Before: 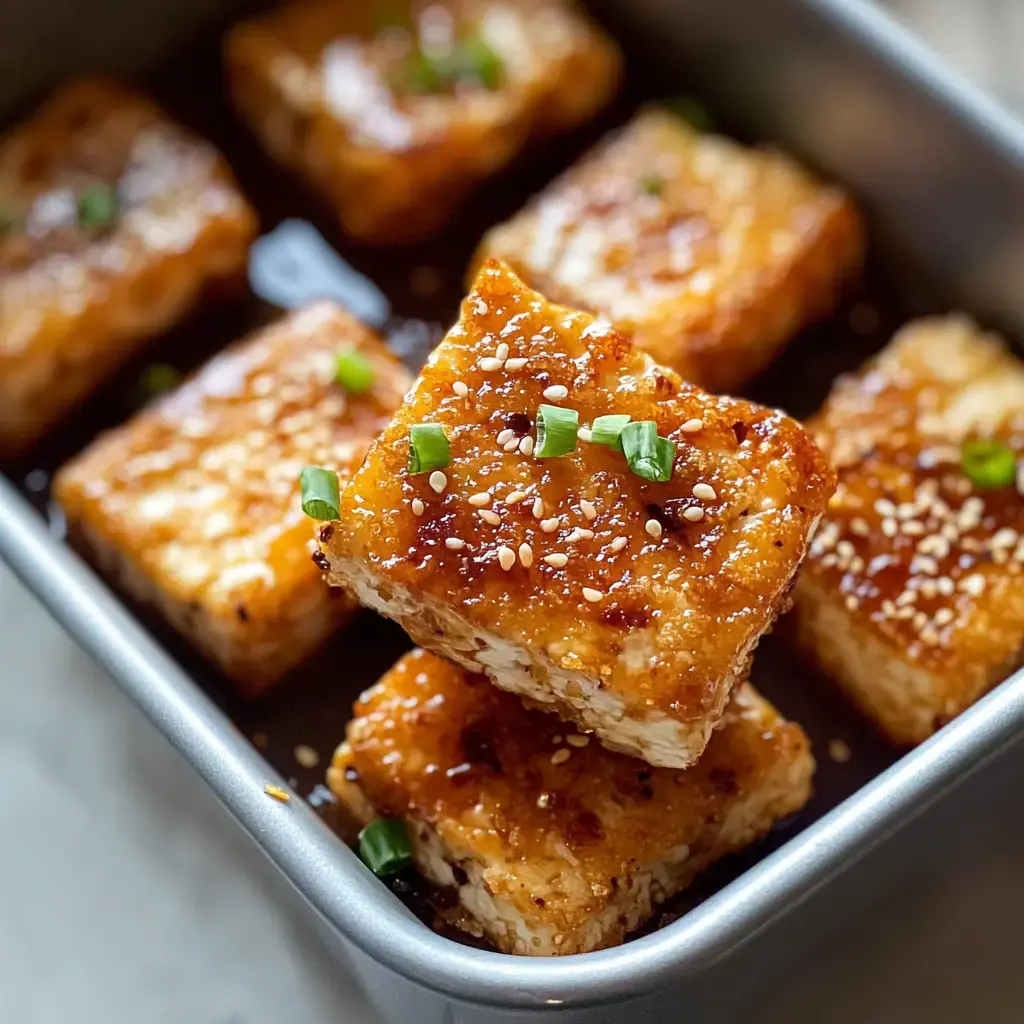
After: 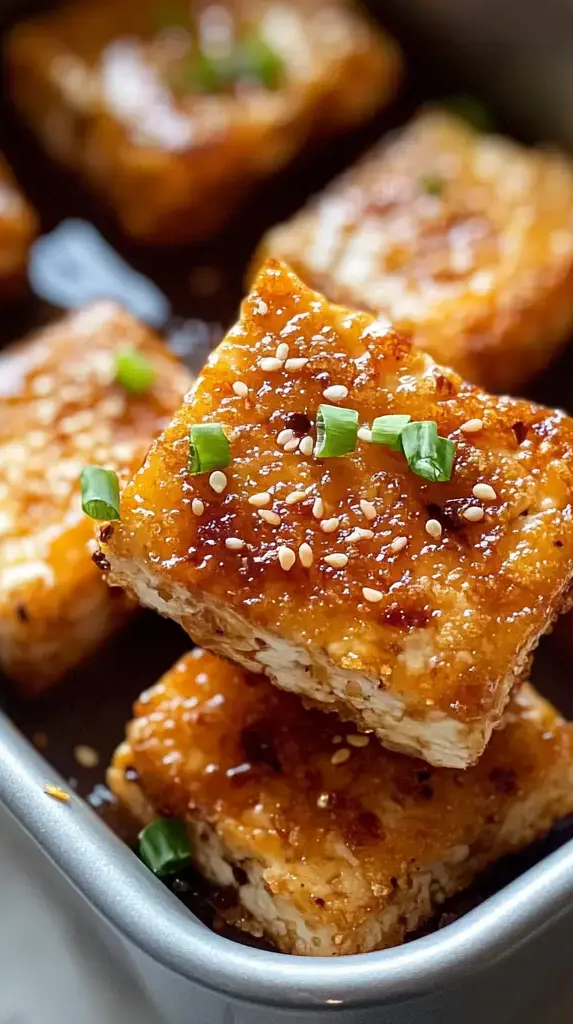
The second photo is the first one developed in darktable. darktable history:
crop: left 21.523%, right 22.457%
